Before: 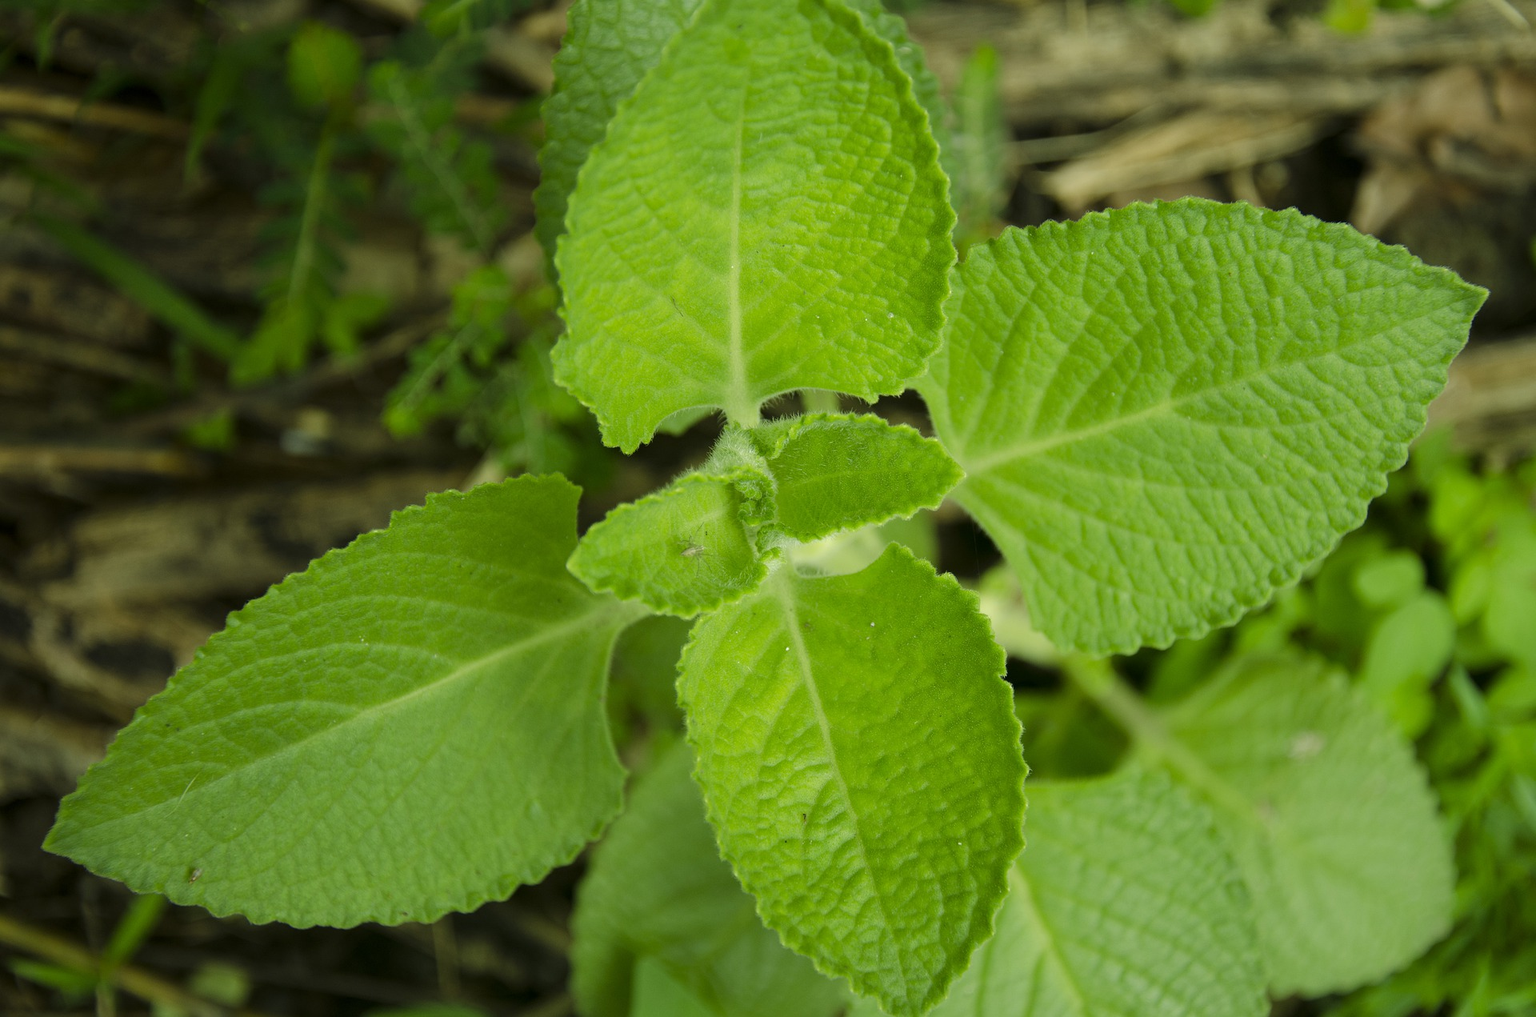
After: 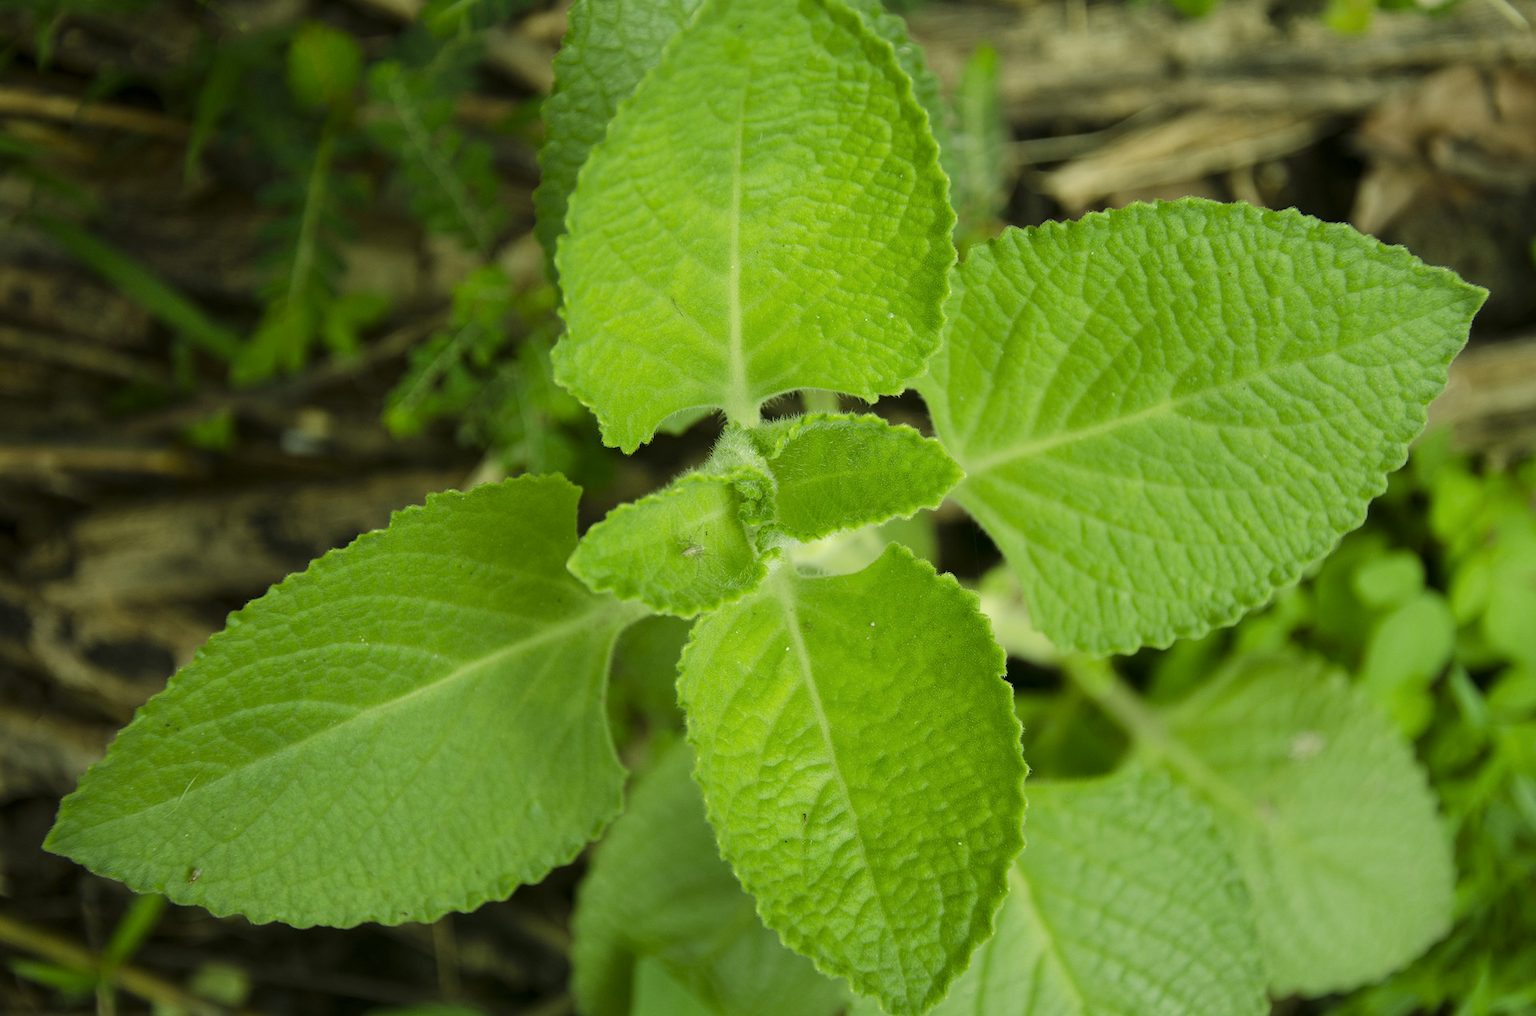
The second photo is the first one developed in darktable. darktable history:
contrast brightness saturation: contrast 0.098, brightness 0.024, saturation 0.024
